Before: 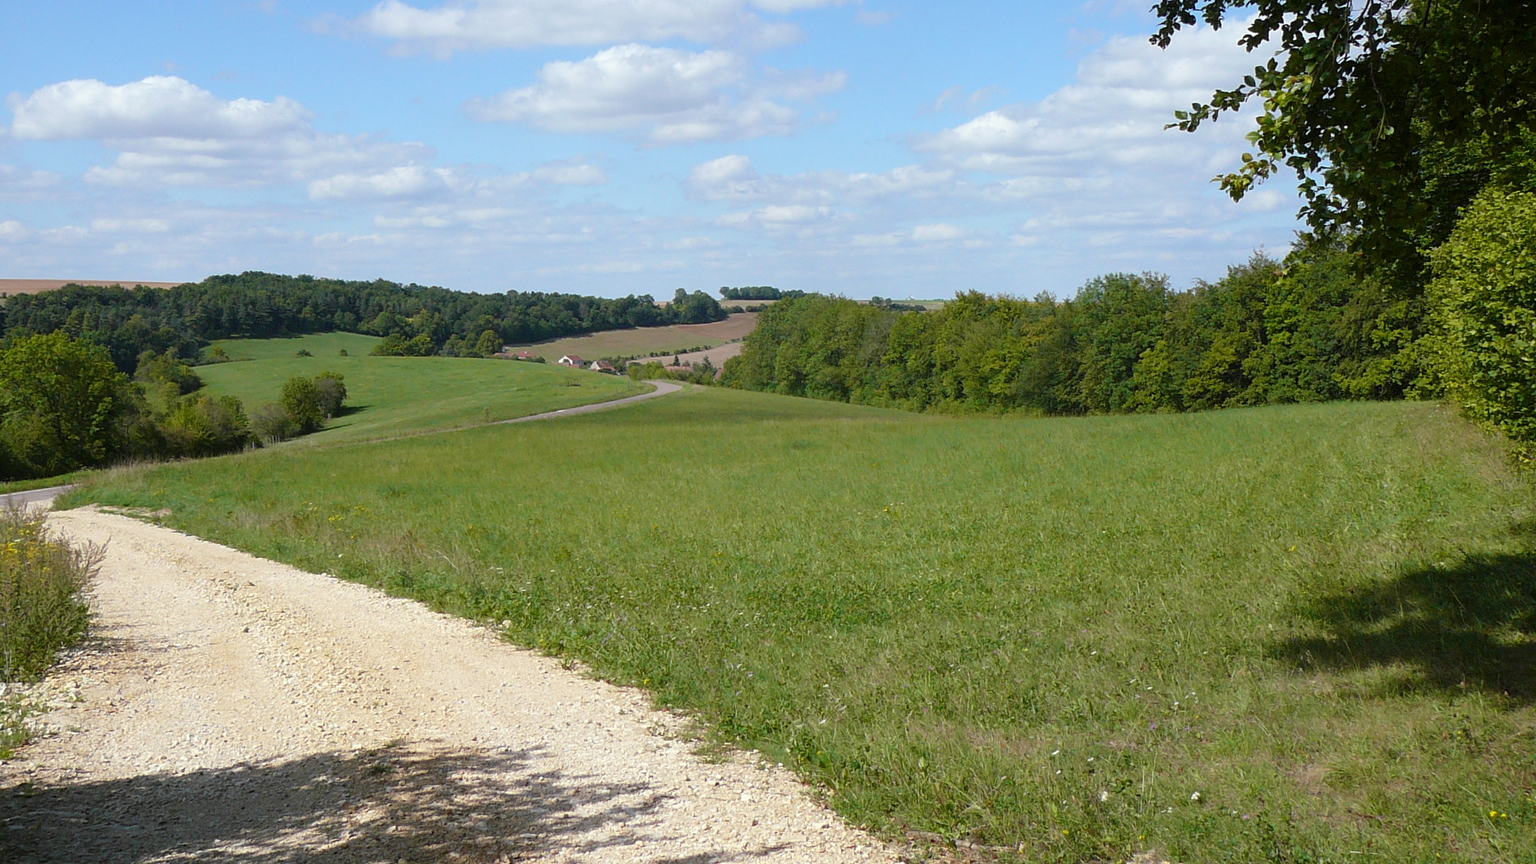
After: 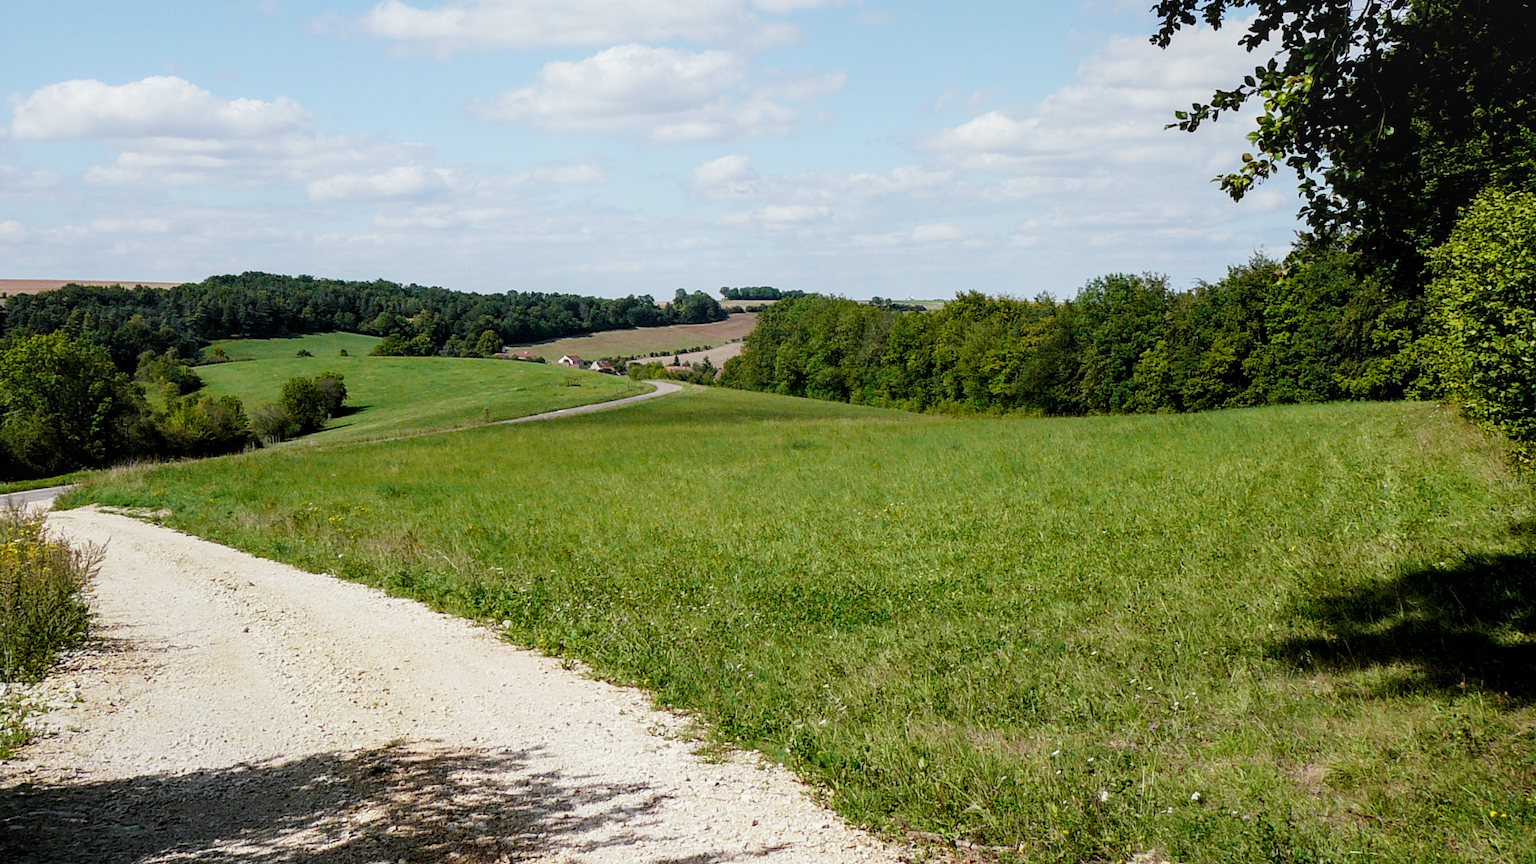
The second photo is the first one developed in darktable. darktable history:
sigmoid: contrast 1.7, skew -0.1, preserve hue 0%, red attenuation 0.1, red rotation 0.035, green attenuation 0.1, green rotation -0.017, blue attenuation 0.15, blue rotation -0.052, base primaries Rec2020
local contrast: on, module defaults
levels: levels [0.016, 0.484, 0.953]
